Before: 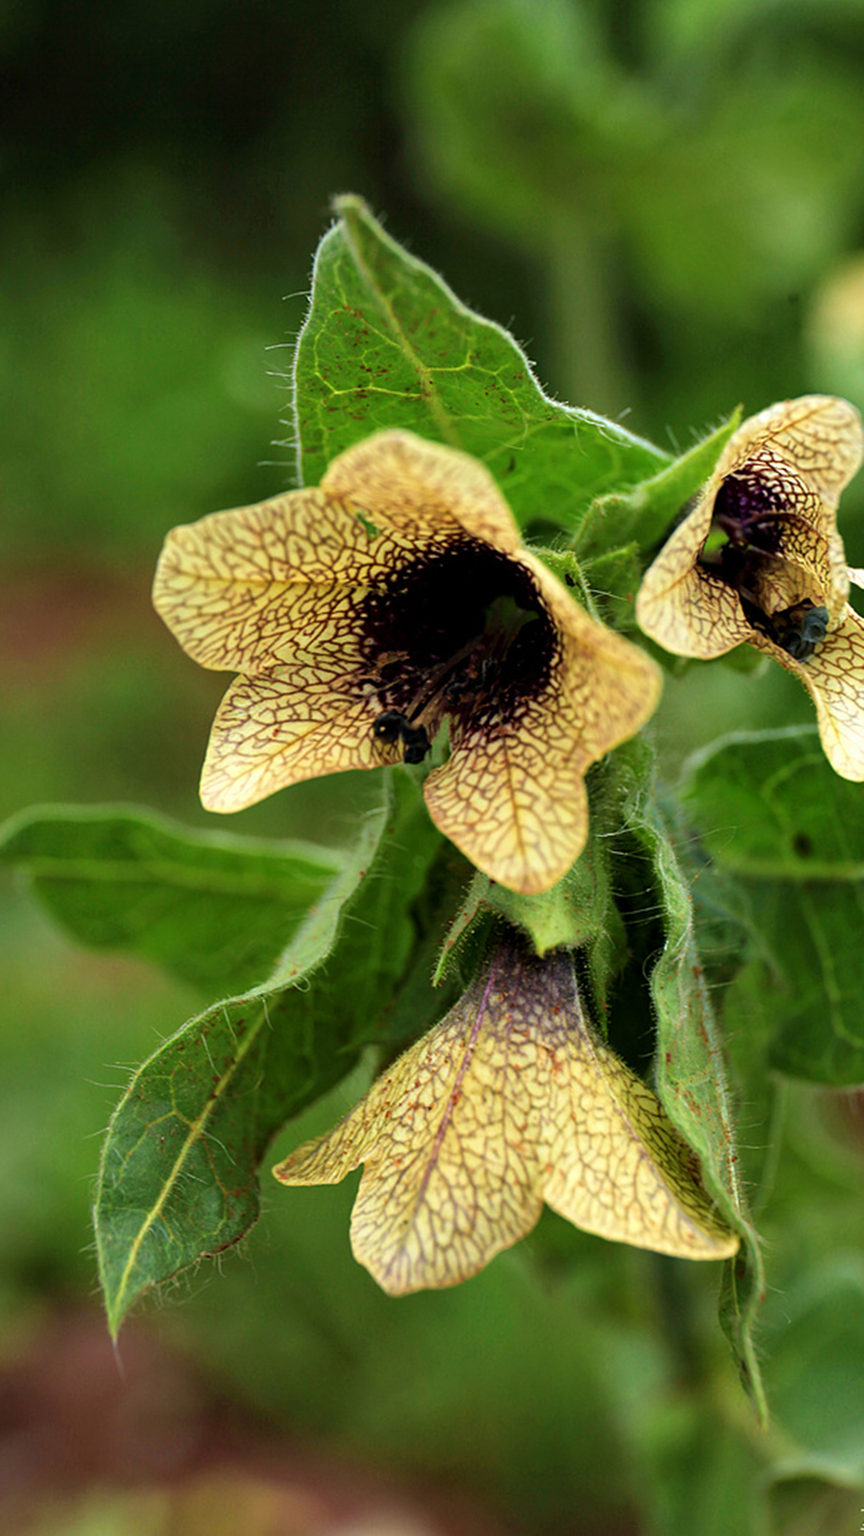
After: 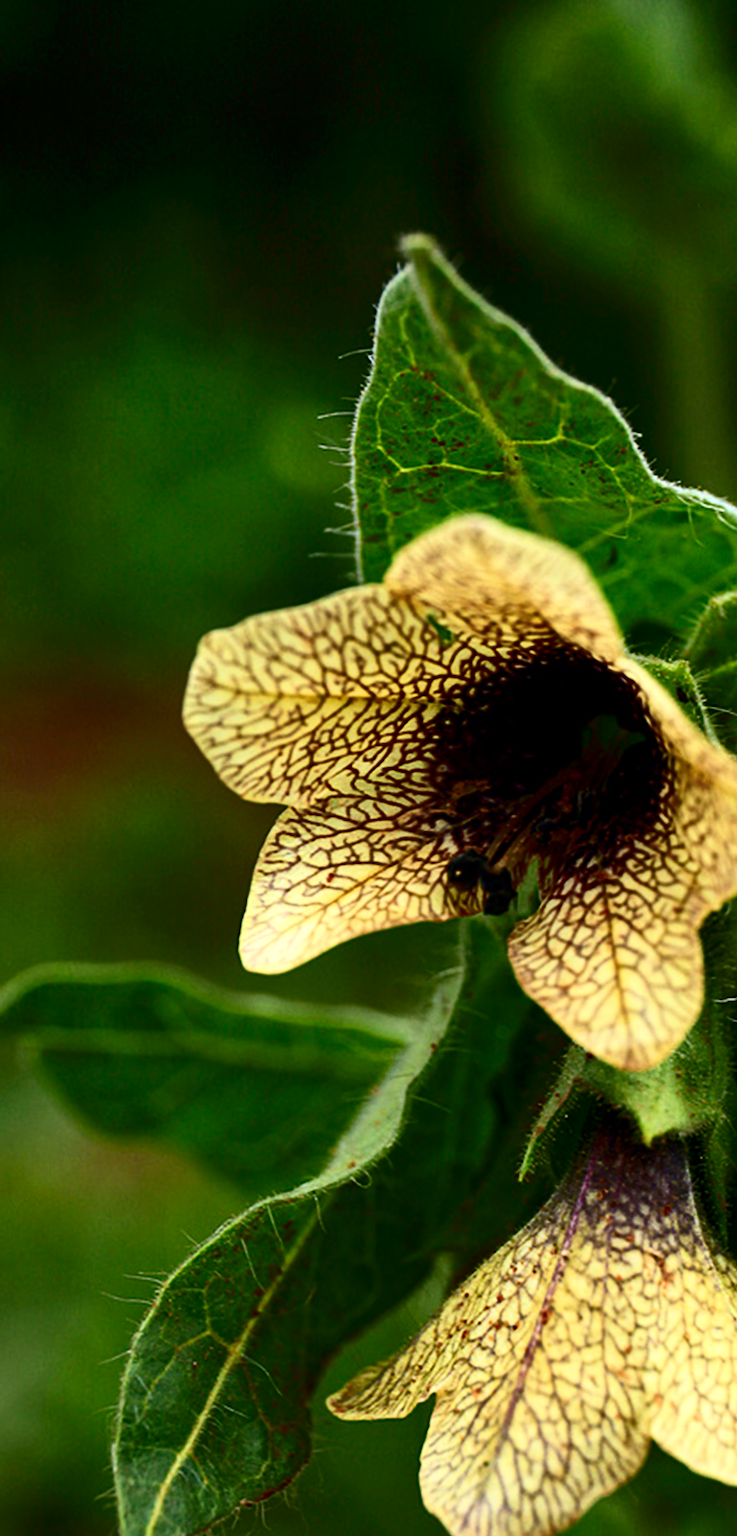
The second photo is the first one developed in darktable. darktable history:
crop: right 28.62%, bottom 16.477%
shadows and highlights: shadows -12.48, white point adjustment 4.1, highlights 27.58
tone equalizer: -8 EV 0.225 EV, -7 EV 0.436 EV, -6 EV 0.42 EV, -5 EV 0.228 EV, -3 EV -0.267 EV, -2 EV -0.435 EV, -1 EV -0.428 EV, +0 EV -0.231 EV
contrast brightness saturation: contrast 0.302, brightness -0.07, saturation 0.173
